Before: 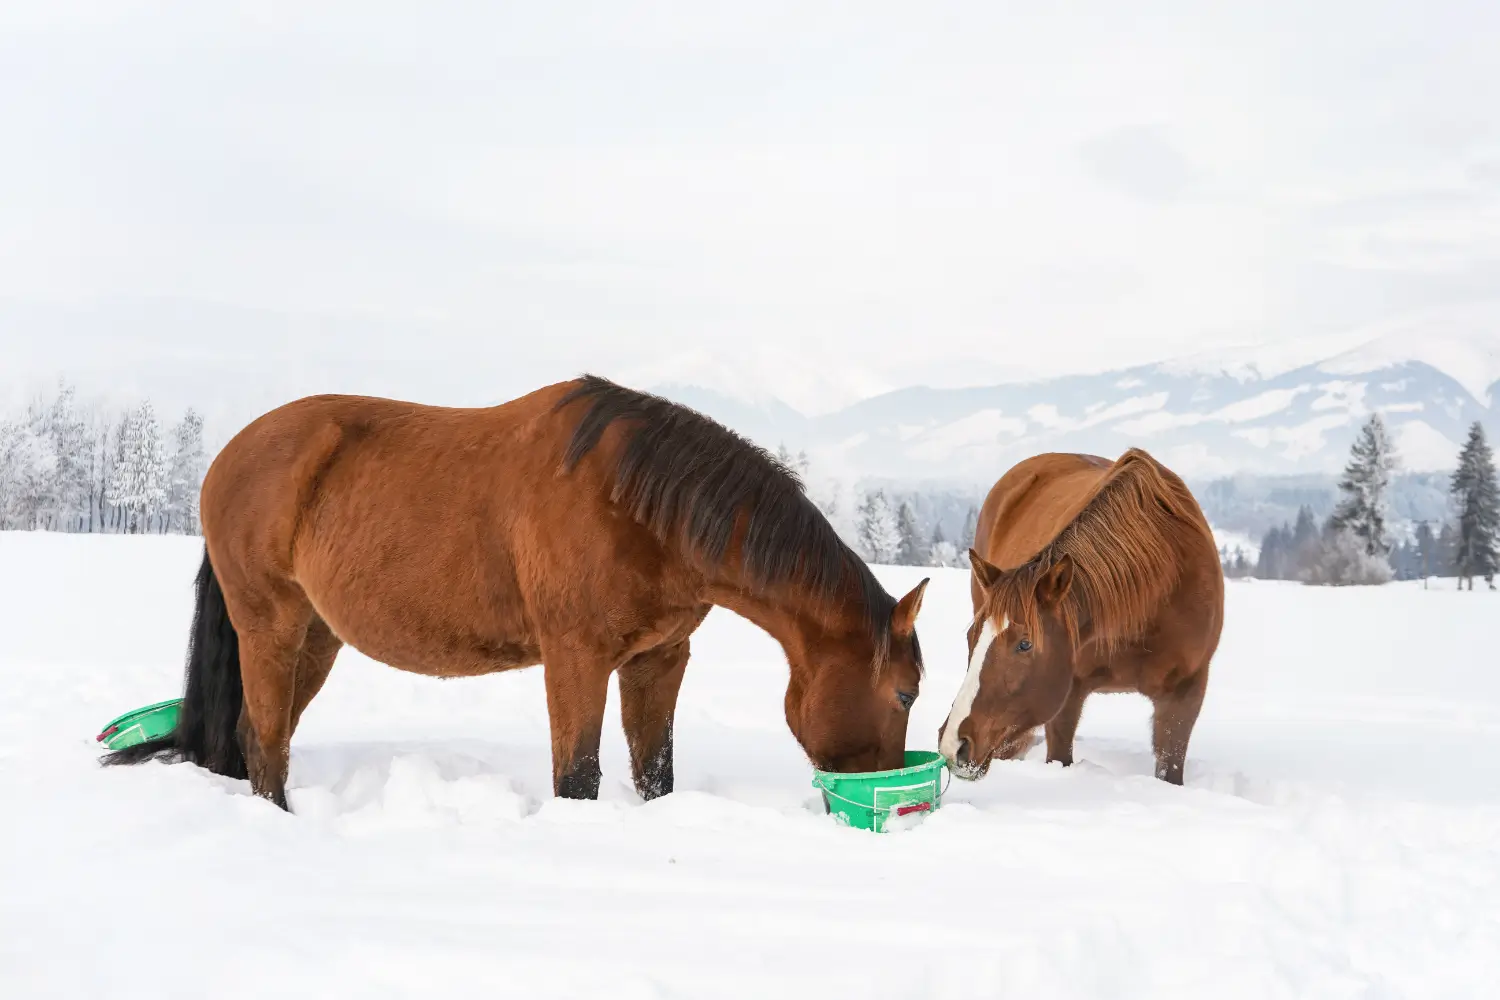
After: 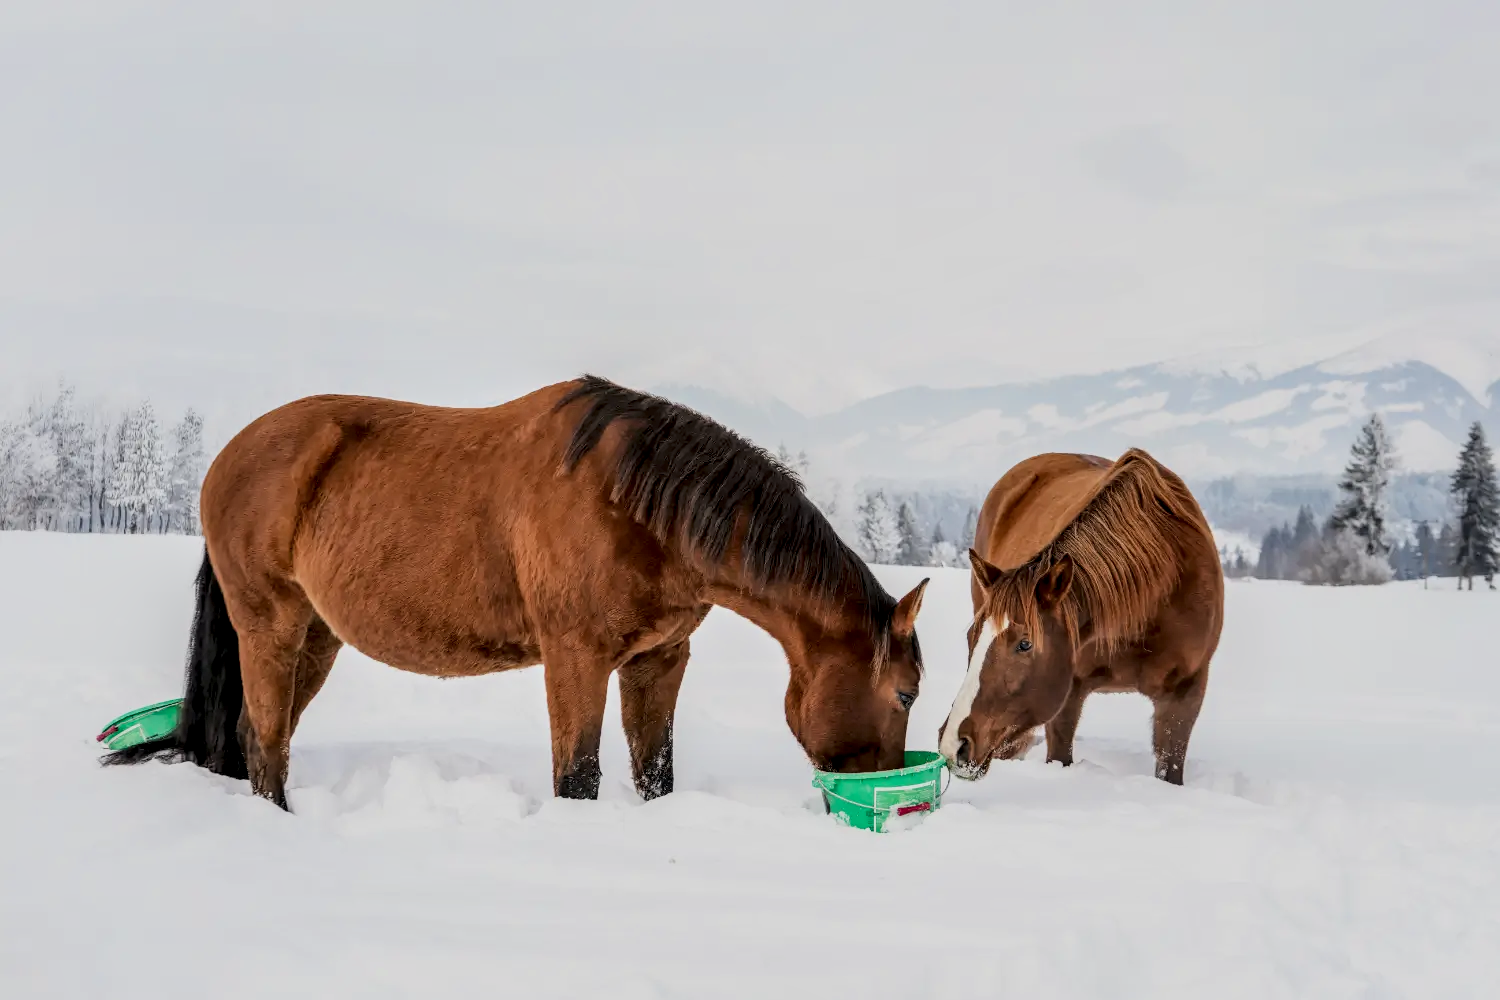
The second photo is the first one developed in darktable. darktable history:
local contrast: highlights 60%, shadows 60%, detail 160%
filmic rgb: black relative exposure -7.65 EV, white relative exposure 4.56 EV, hardness 3.61, color science v6 (2022)
